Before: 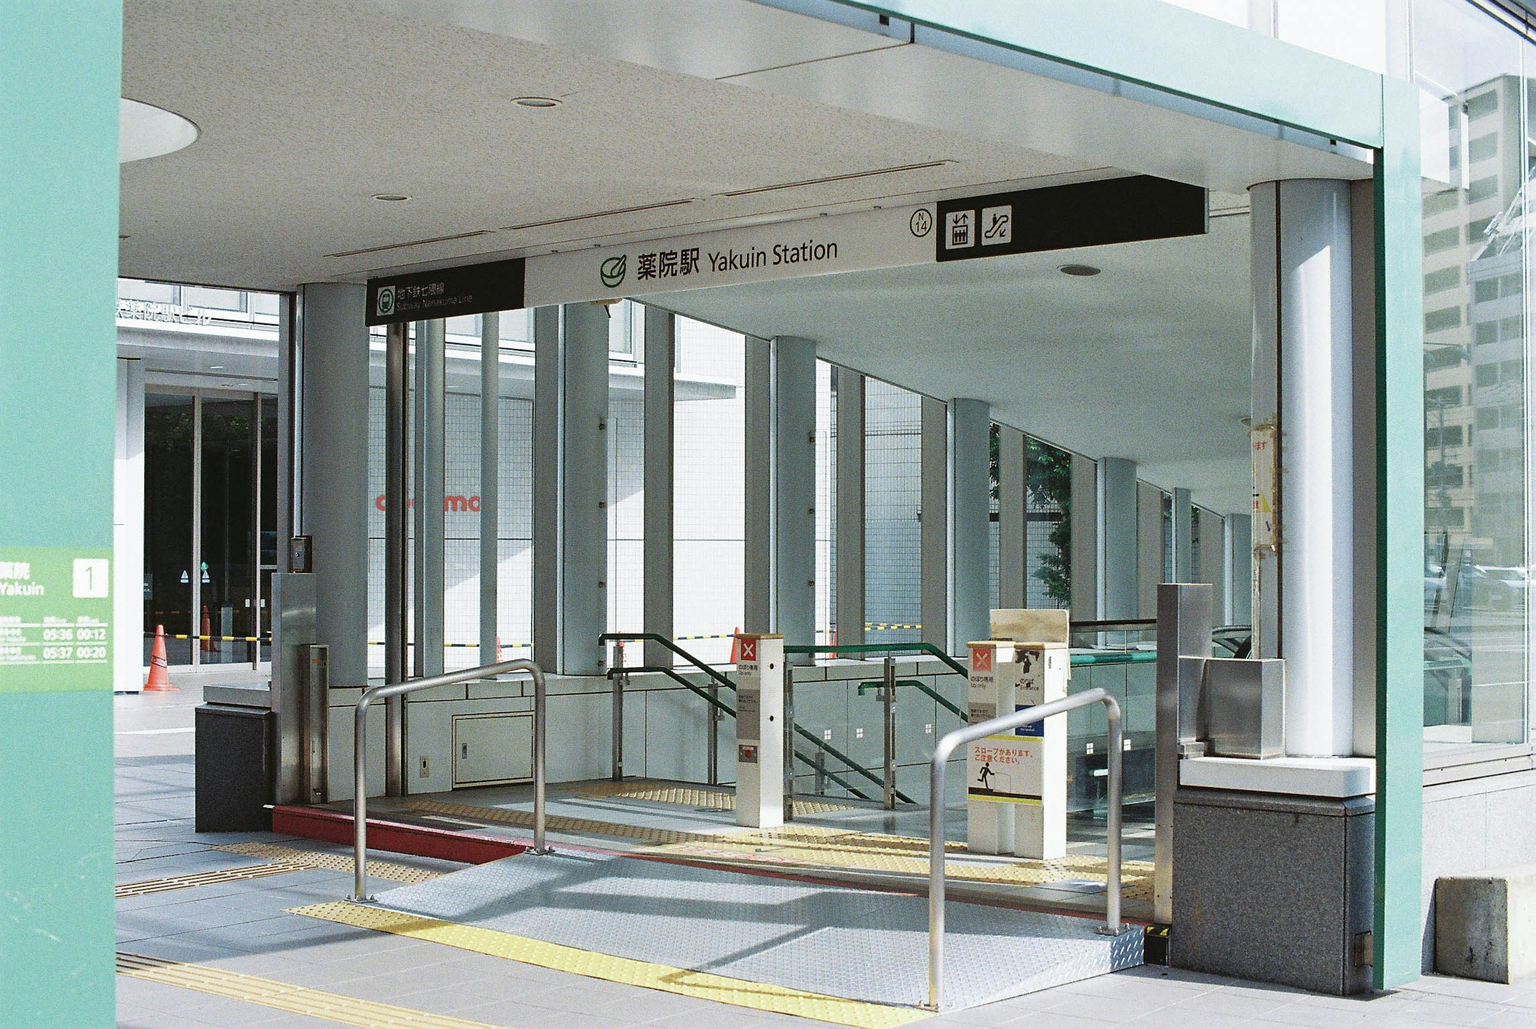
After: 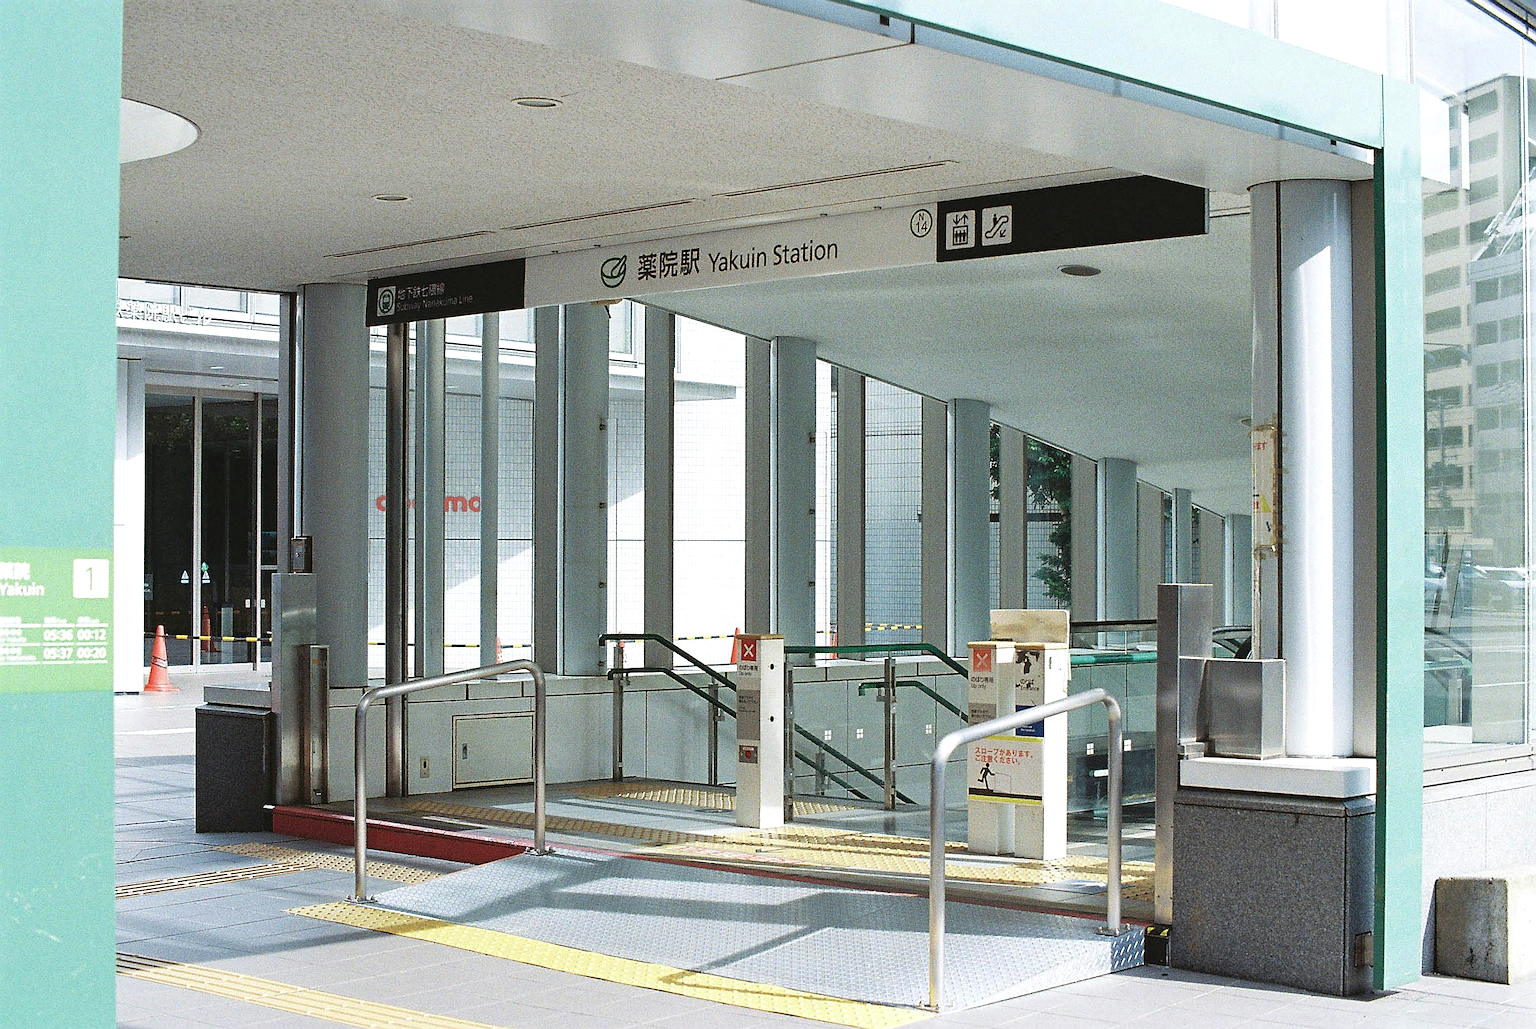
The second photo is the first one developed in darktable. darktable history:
sharpen: on, module defaults
exposure: exposure 0.202 EV, compensate highlight preservation false
